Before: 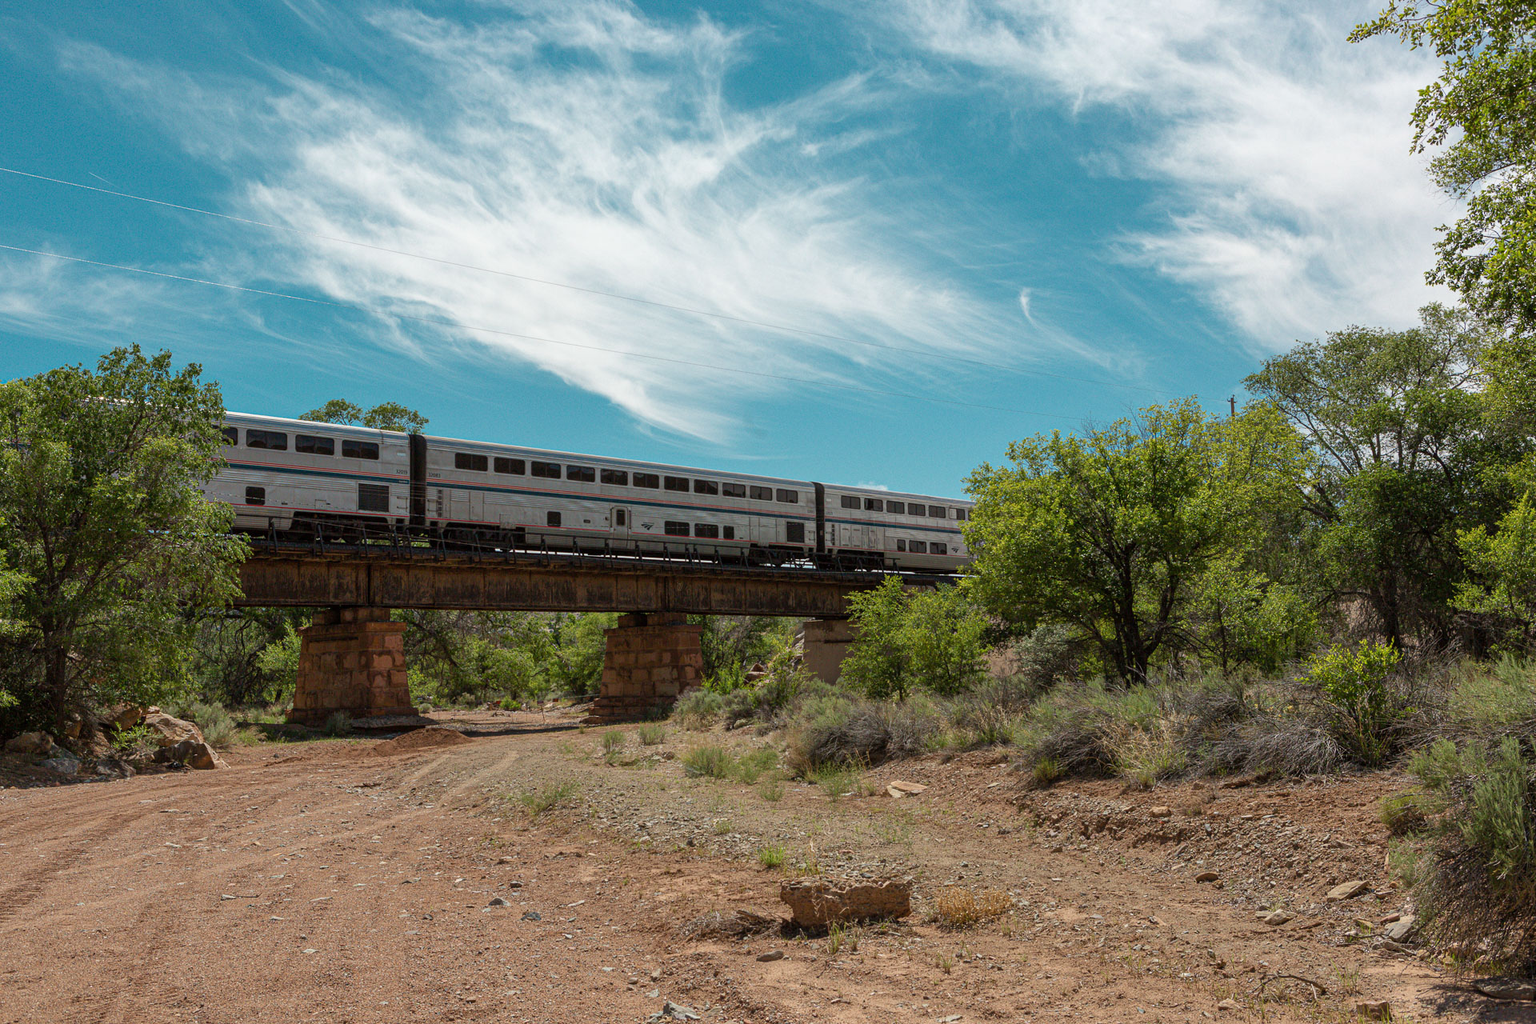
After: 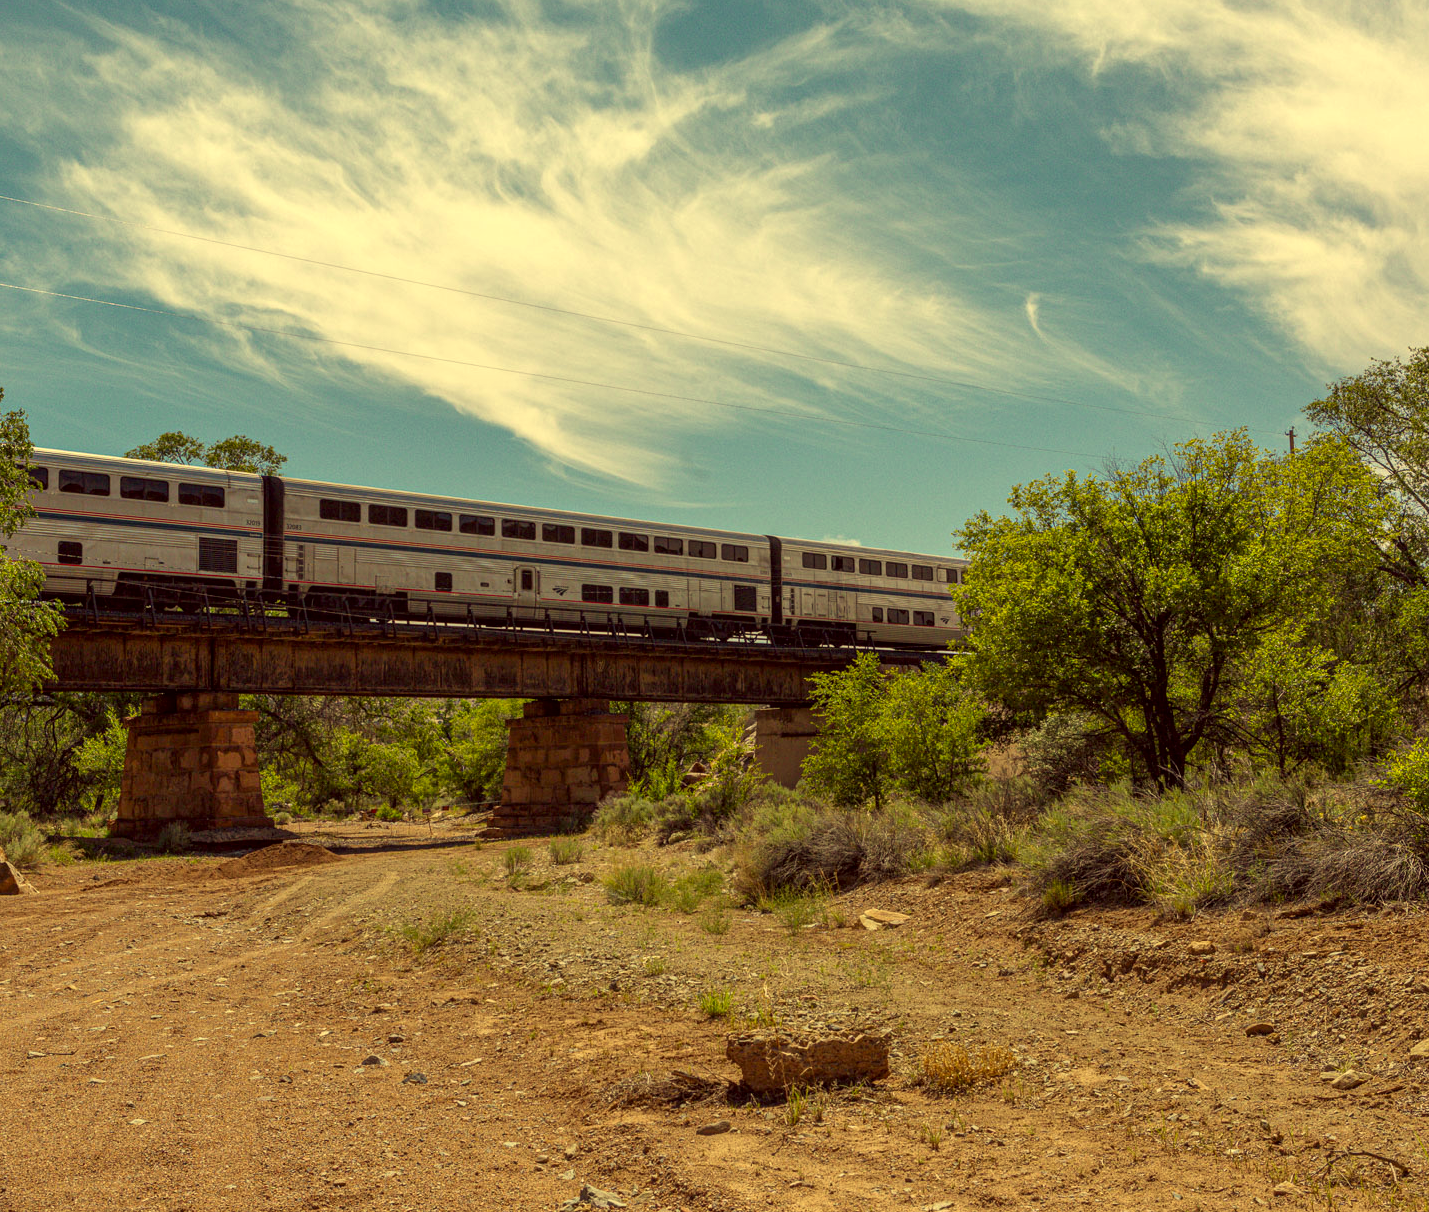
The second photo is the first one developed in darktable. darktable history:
color correction: highlights a* -0.38, highlights b* 39.67, shadows a* 9.53, shadows b* -0.448
crop and rotate: left 12.973%, top 5.252%, right 12.574%
local contrast: on, module defaults
exposure: black level correction 0, exposure 0 EV, compensate highlight preservation false
